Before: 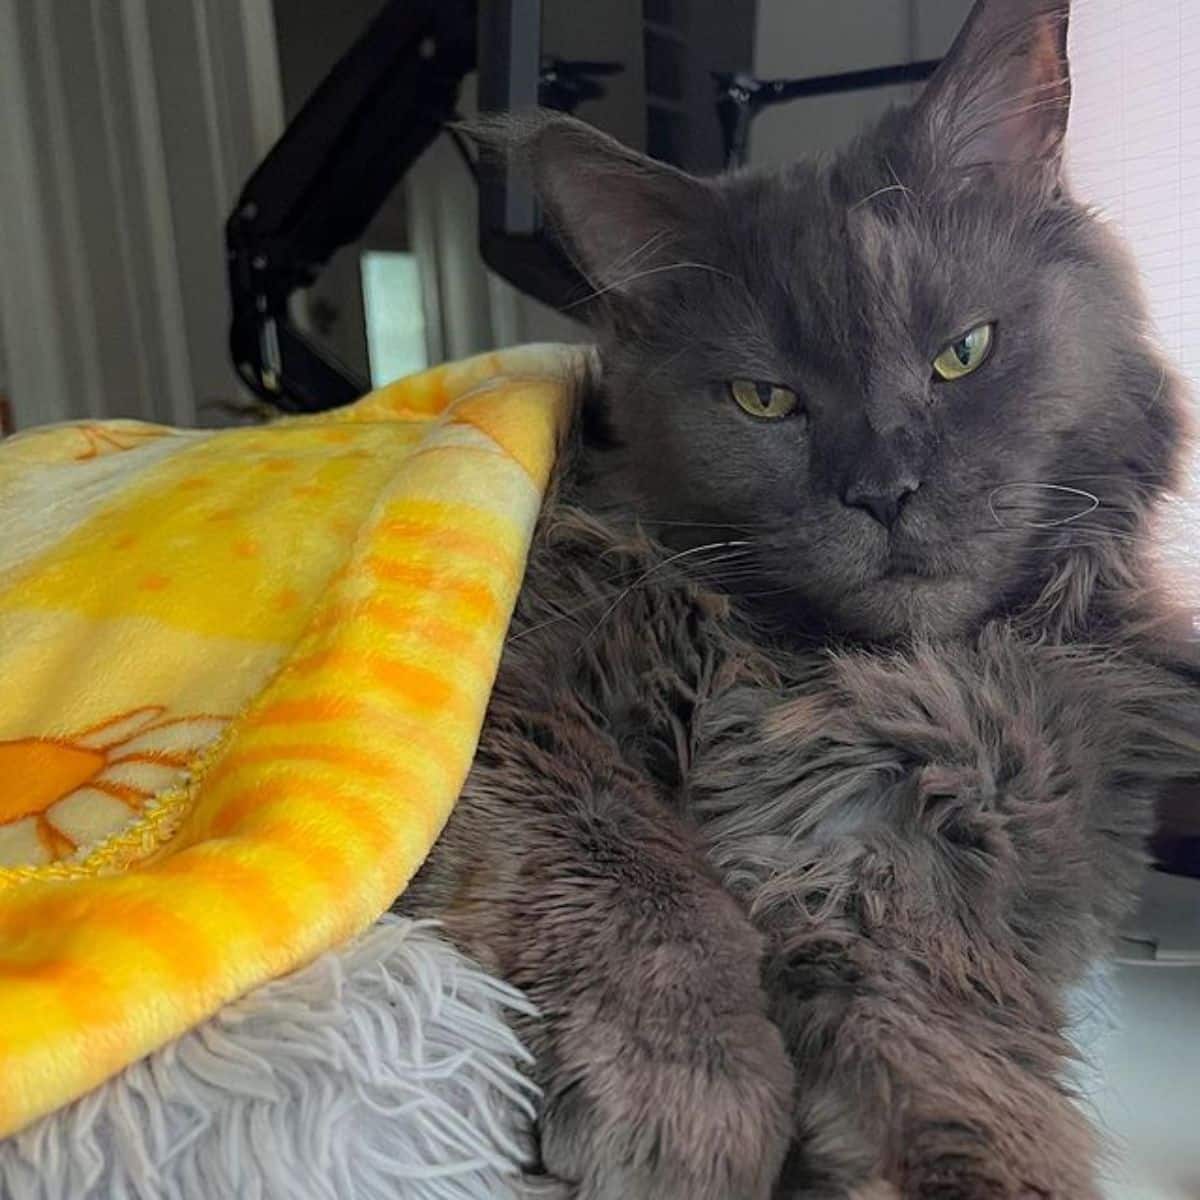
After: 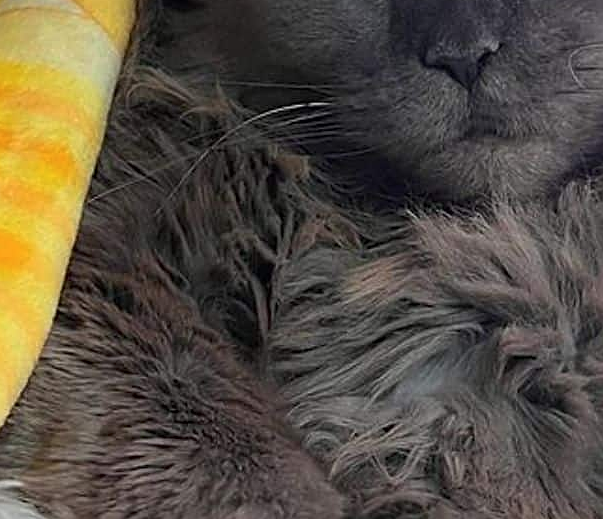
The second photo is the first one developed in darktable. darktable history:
sharpen: on, module defaults
contrast brightness saturation: saturation -0.04
crop: left 35.03%, top 36.625%, right 14.663%, bottom 20.057%
